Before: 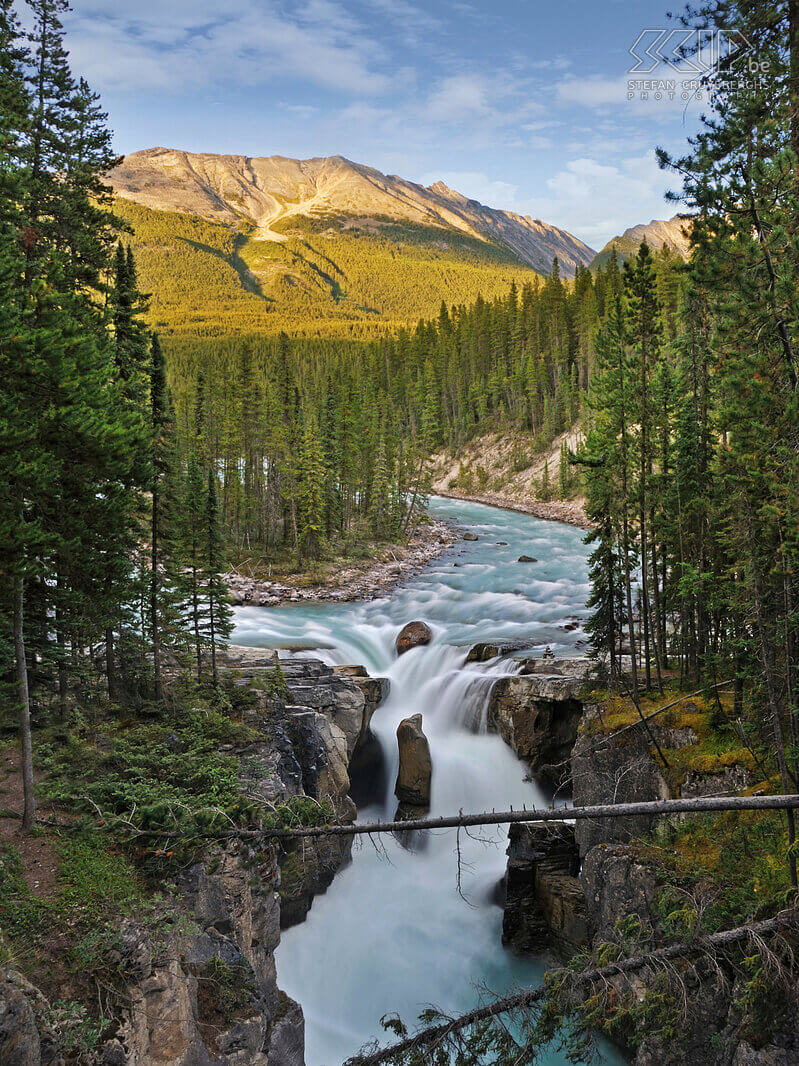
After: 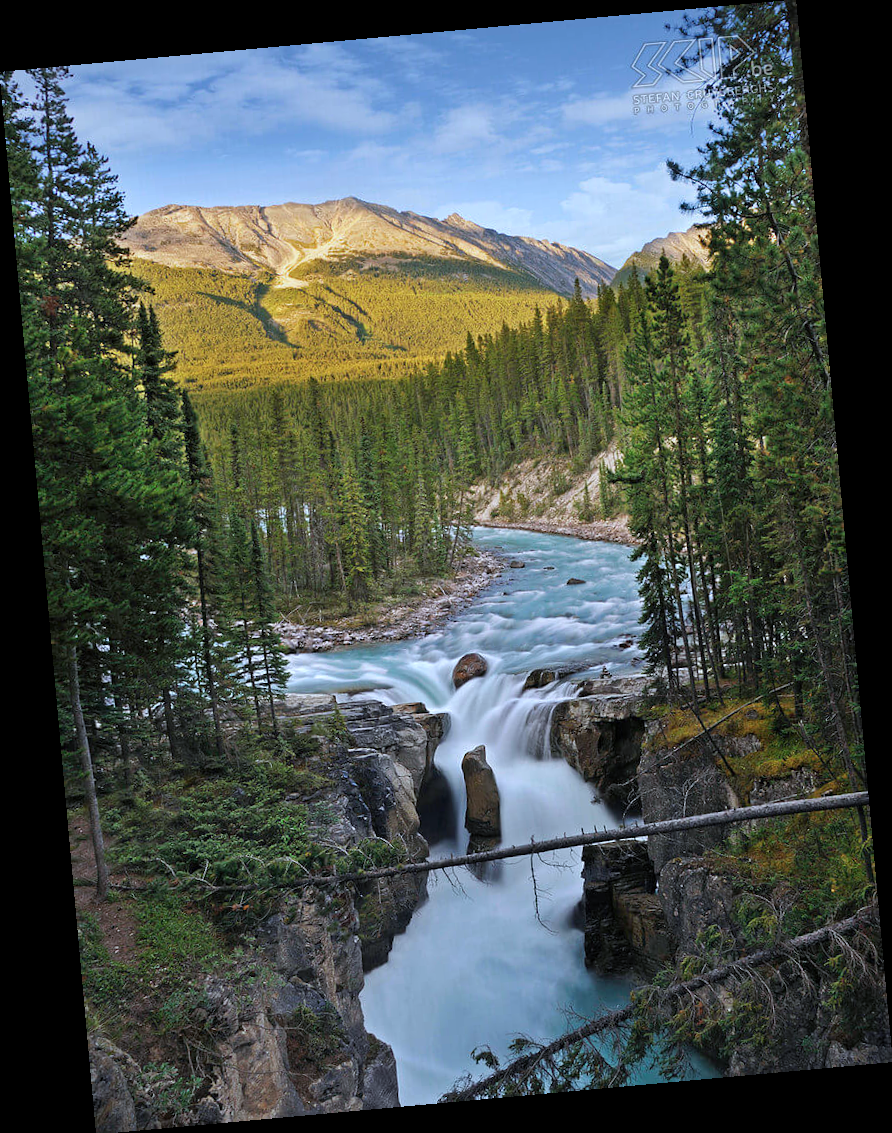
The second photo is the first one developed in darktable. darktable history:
color calibration: x 0.37, y 0.382, temperature 4313.32 K
rotate and perspective: rotation -5.2°, automatic cropping off
